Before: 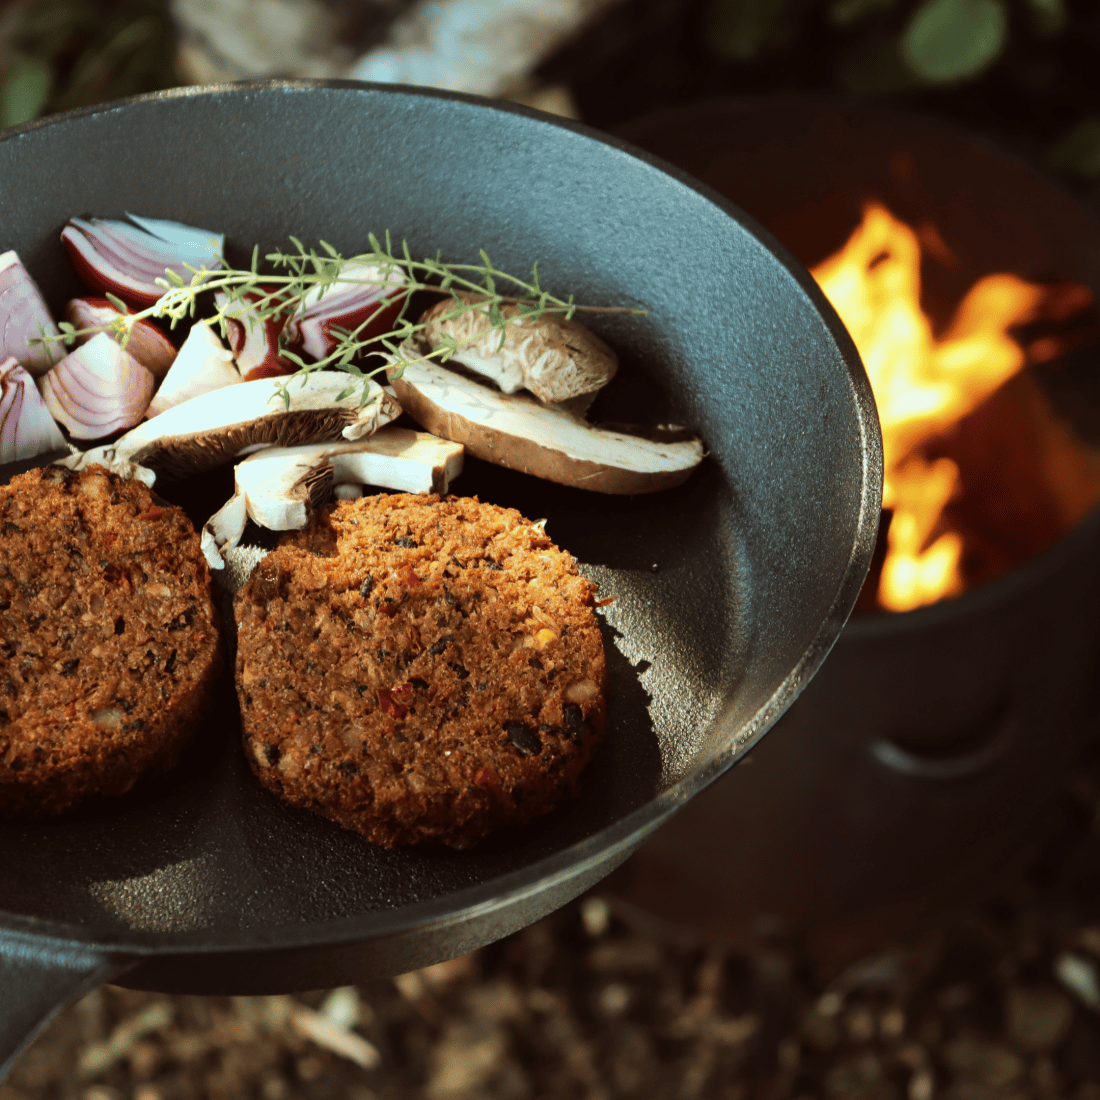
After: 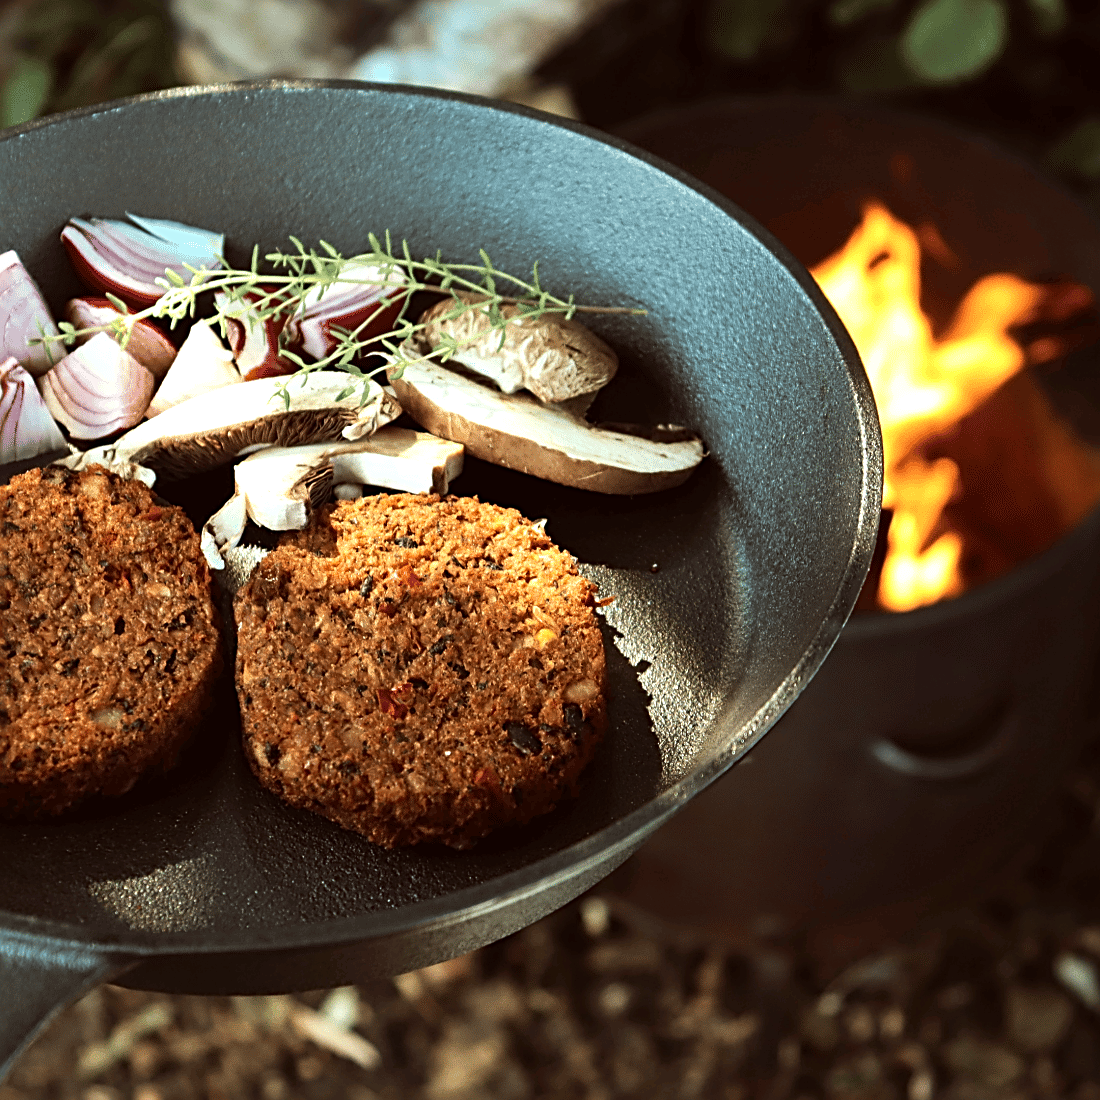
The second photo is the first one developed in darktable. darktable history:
sharpen: radius 2.531, amount 0.628
exposure: black level correction 0.001, exposure 0.5 EV, compensate exposure bias true, compensate highlight preservation false
